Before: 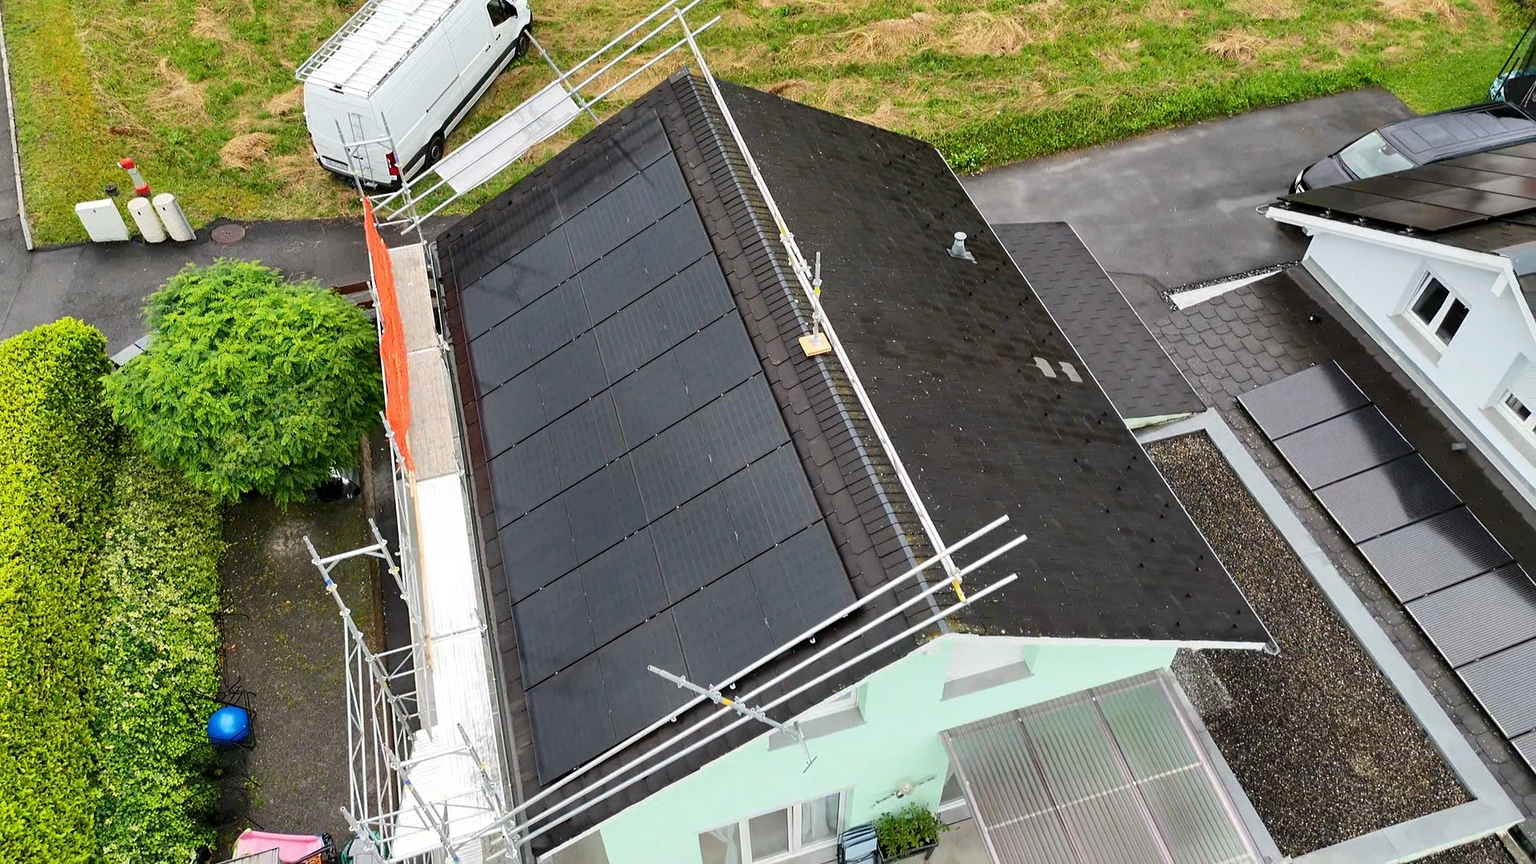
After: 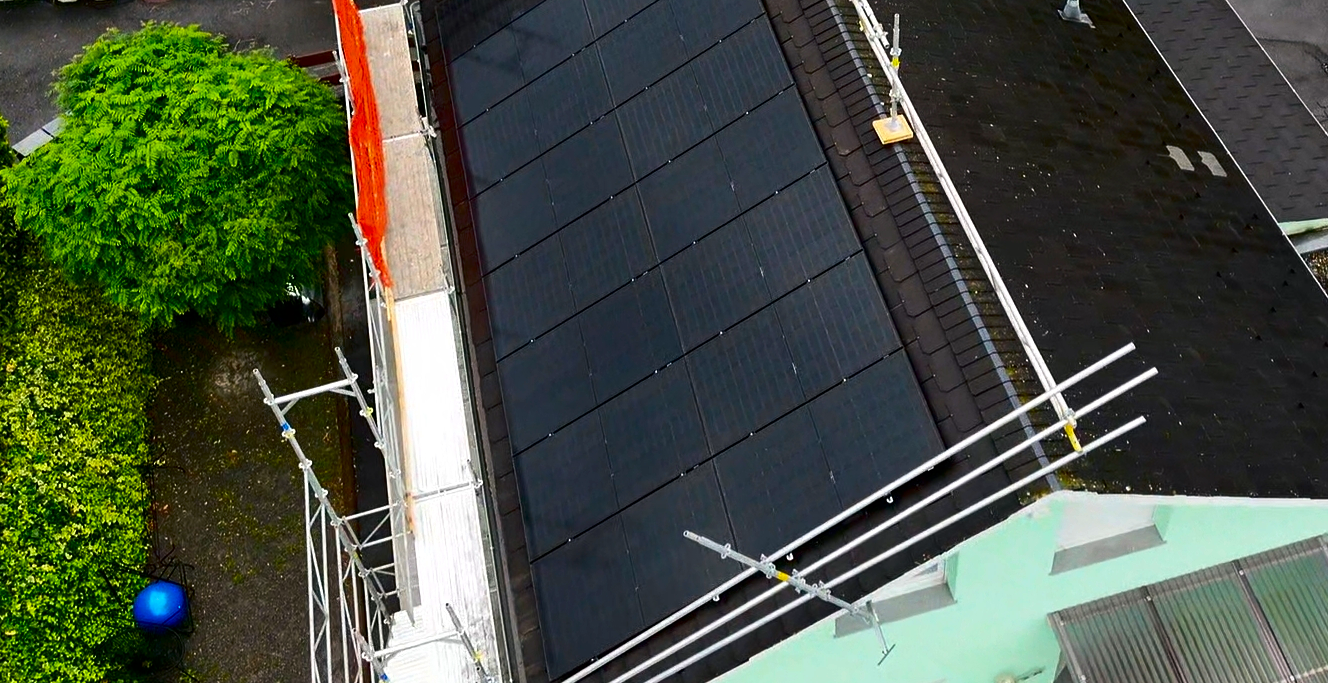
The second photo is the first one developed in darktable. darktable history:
base curve: curves: ch0 [(0, 0) (0.303, 0.277) (1, 1)], preserve colors none
contrast brightness saturation: contrast 0.127, brightness -0.229, saturation 0.15
color balance rgb: shadows lift › chroma 1.018%, shadows lift › hue 216.41°, perceptual saturation grading › global saturation 29.813%
crop: left 6.601%, top 27.871%, right 24.189%, bottom 8.847%
